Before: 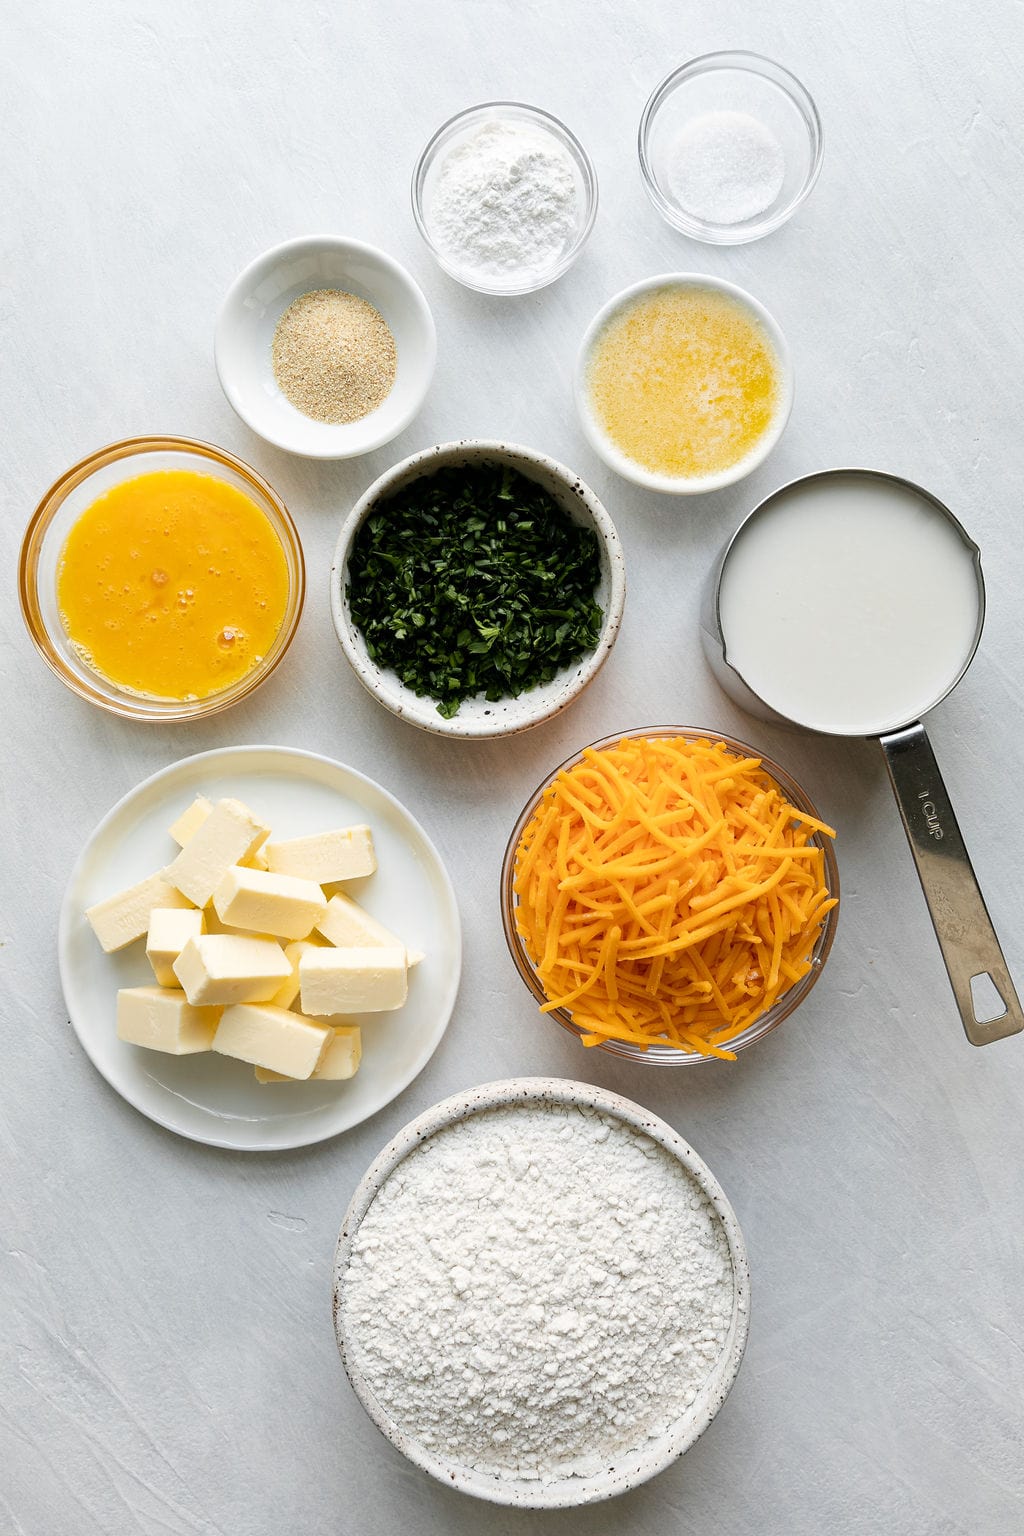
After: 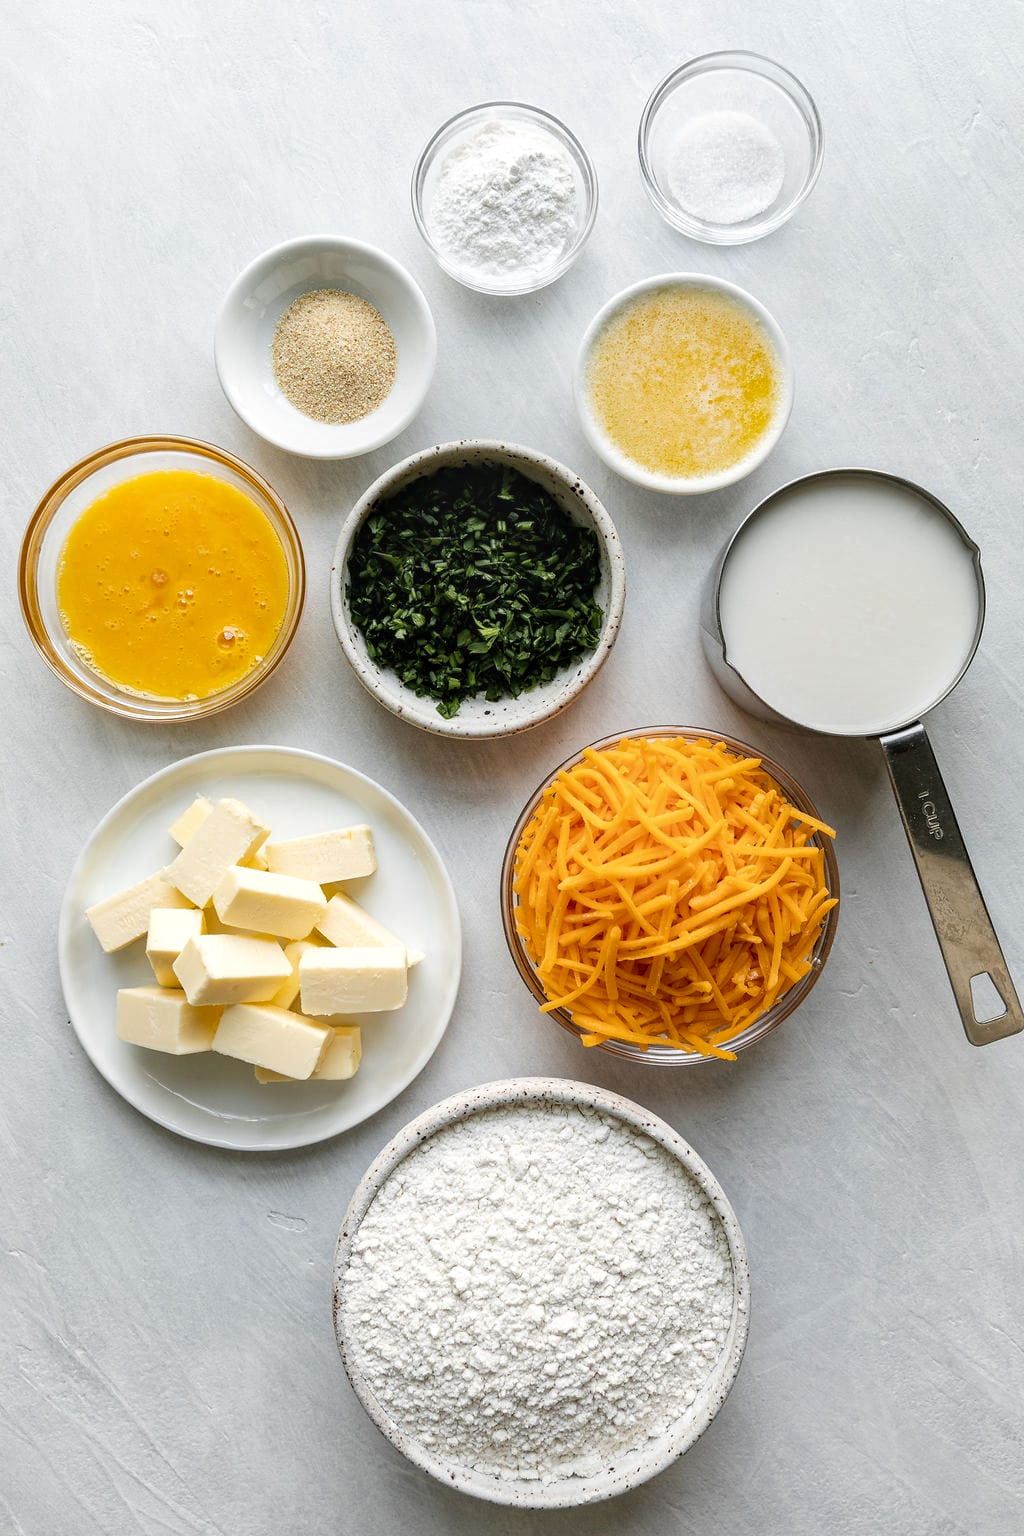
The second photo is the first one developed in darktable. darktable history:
local contrast: highlights 27%, detail 130%
